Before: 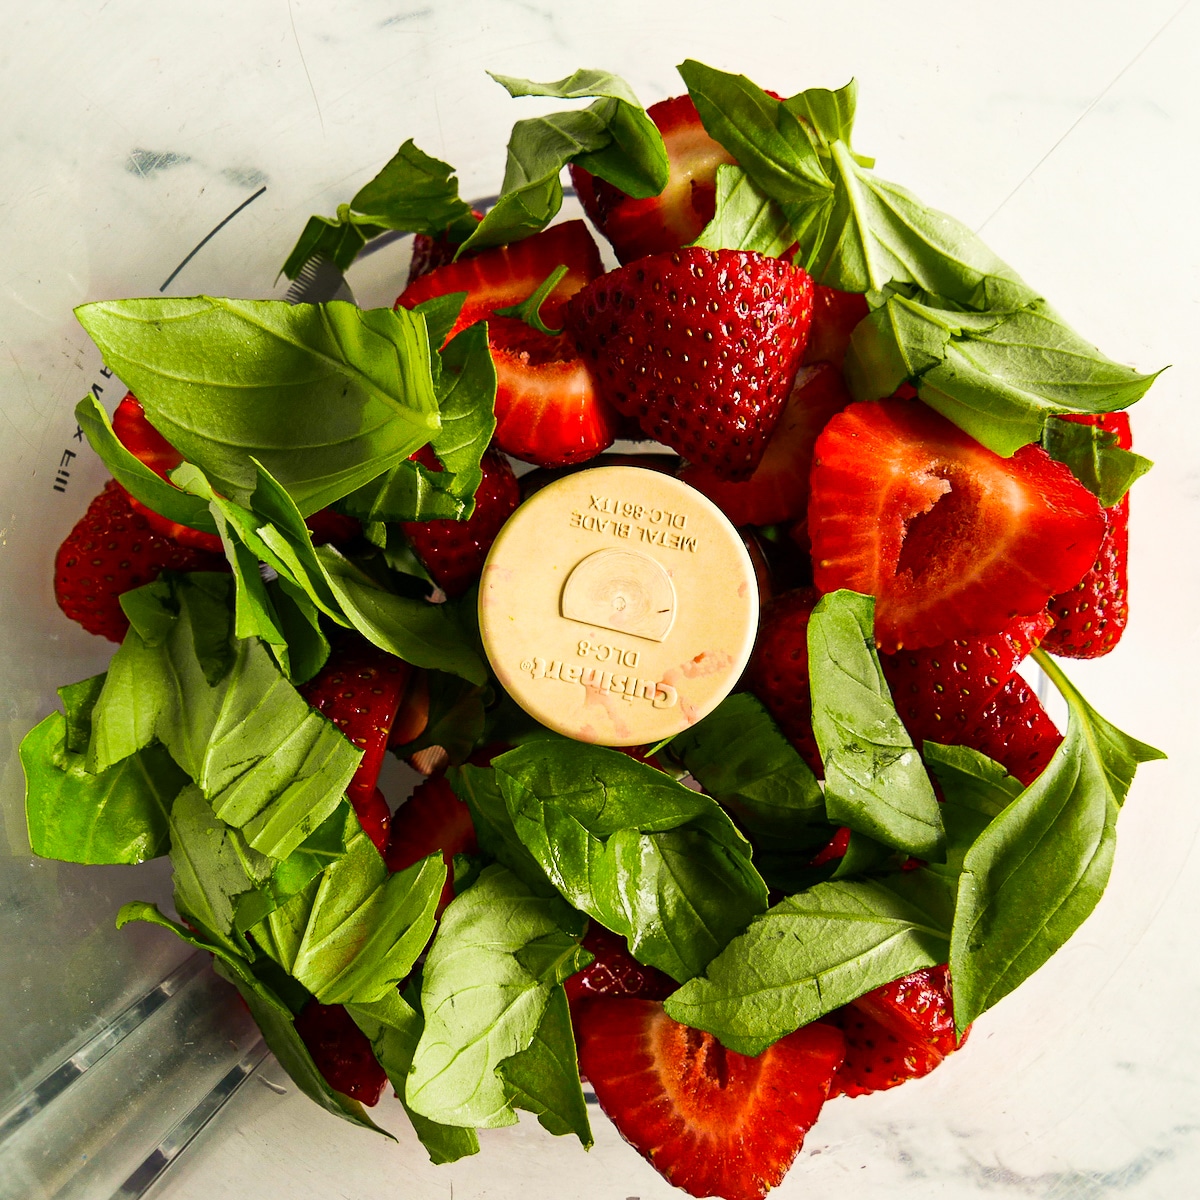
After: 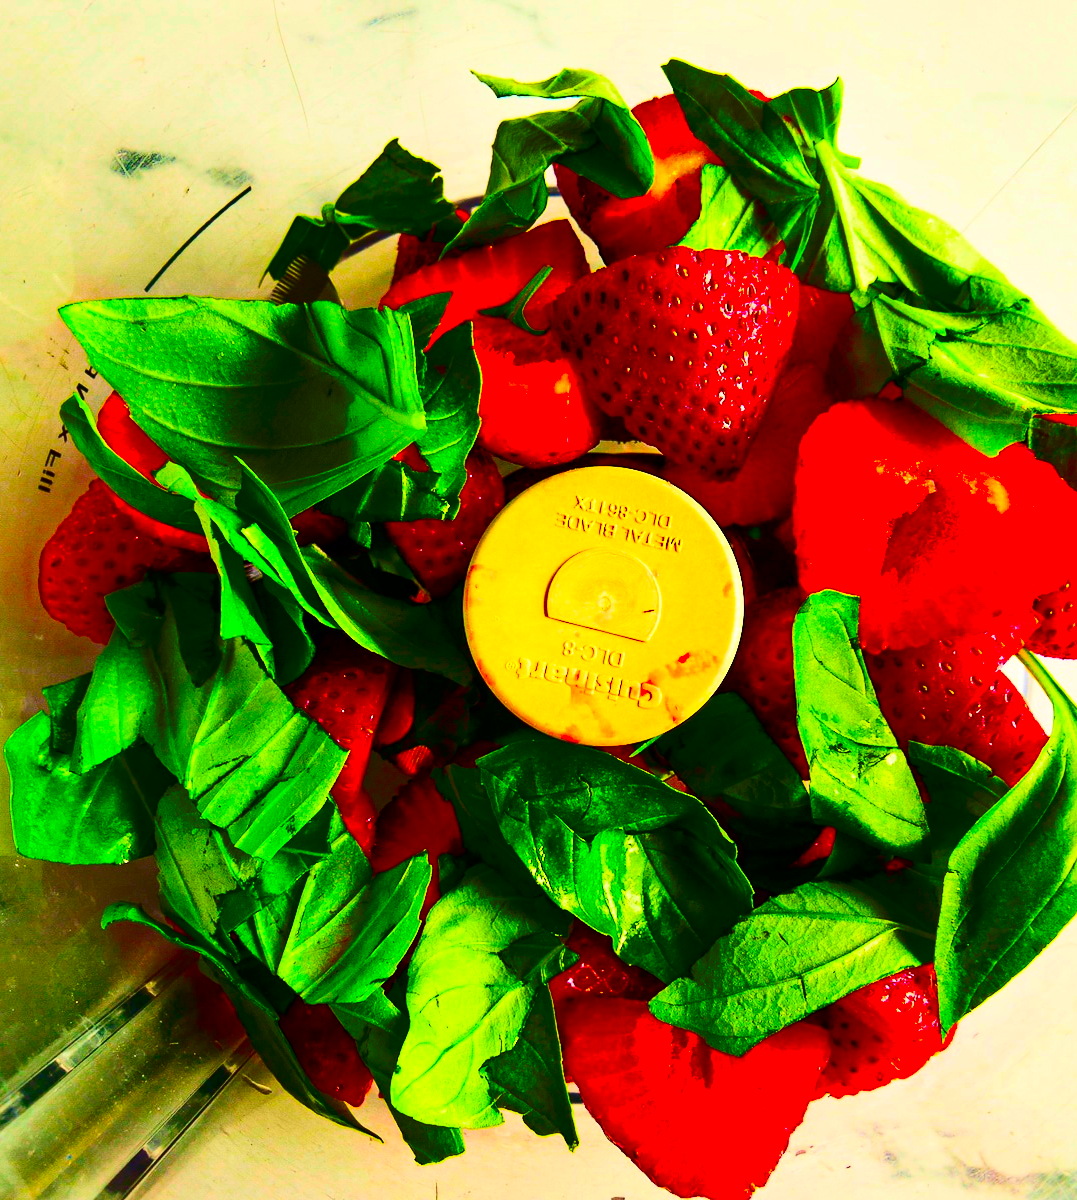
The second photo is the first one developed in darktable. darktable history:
crop and rotate: left 1.322%, right 8.906%
shadows and highlights: low approximation 0.01, soften with gaussian
contrast brightness saturation: contrast 0.332, brightness -0.079, saturation 0.174
color correction: highlights b* -0.049, saturation 2.98
